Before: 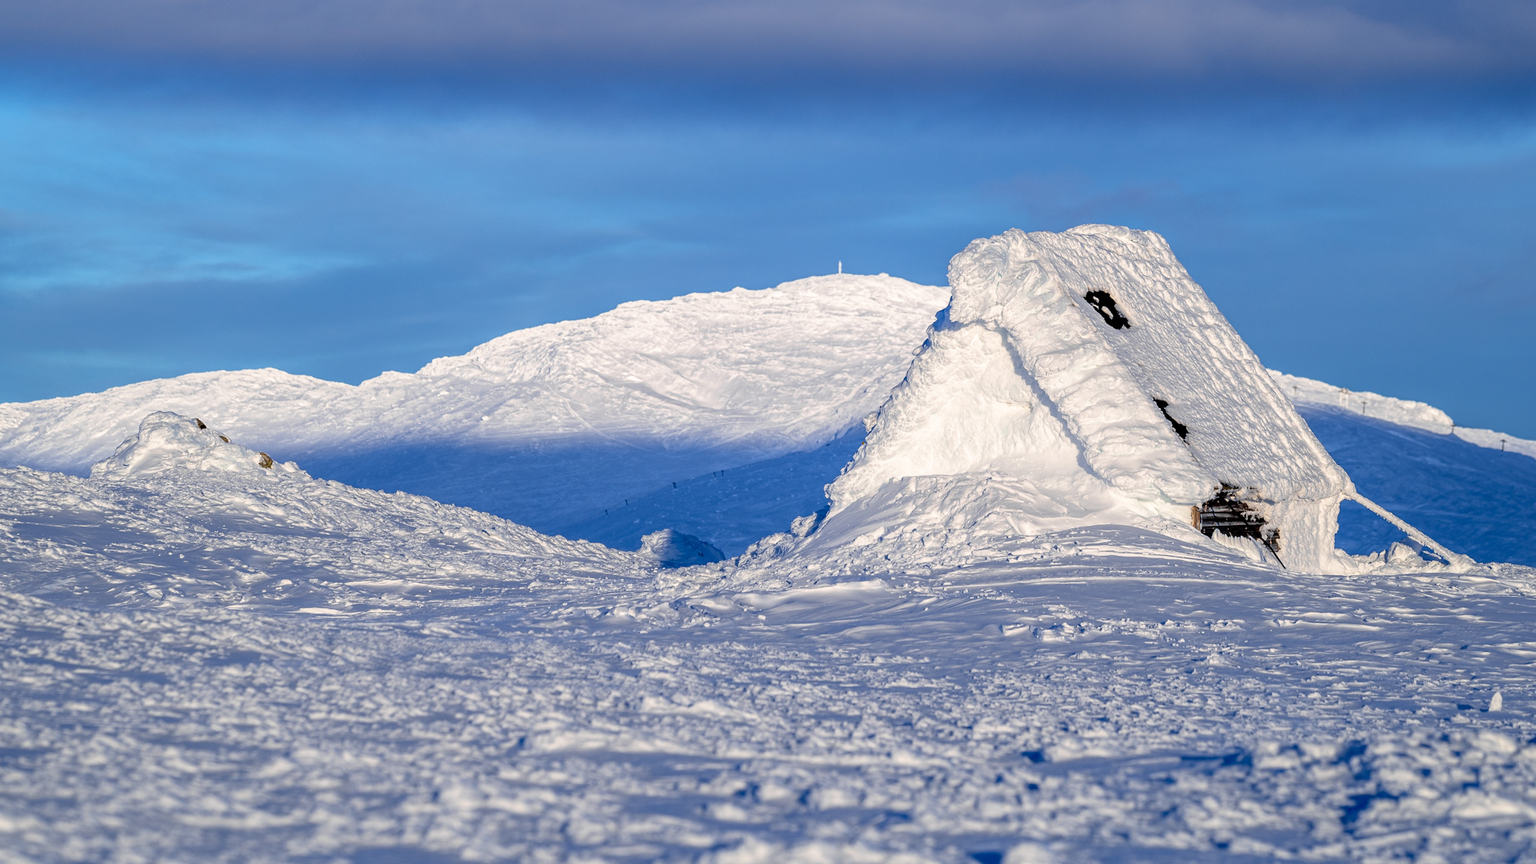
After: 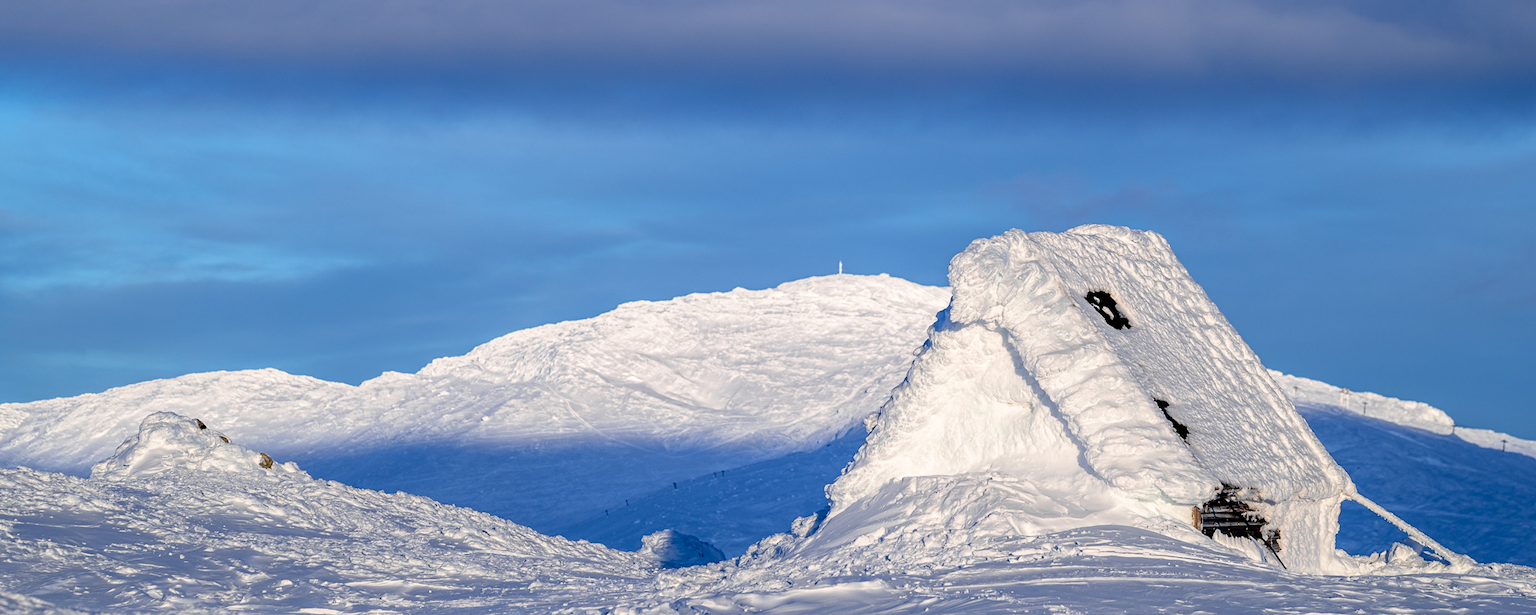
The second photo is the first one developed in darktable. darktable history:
crop: right 0%, bottom 28.81%
